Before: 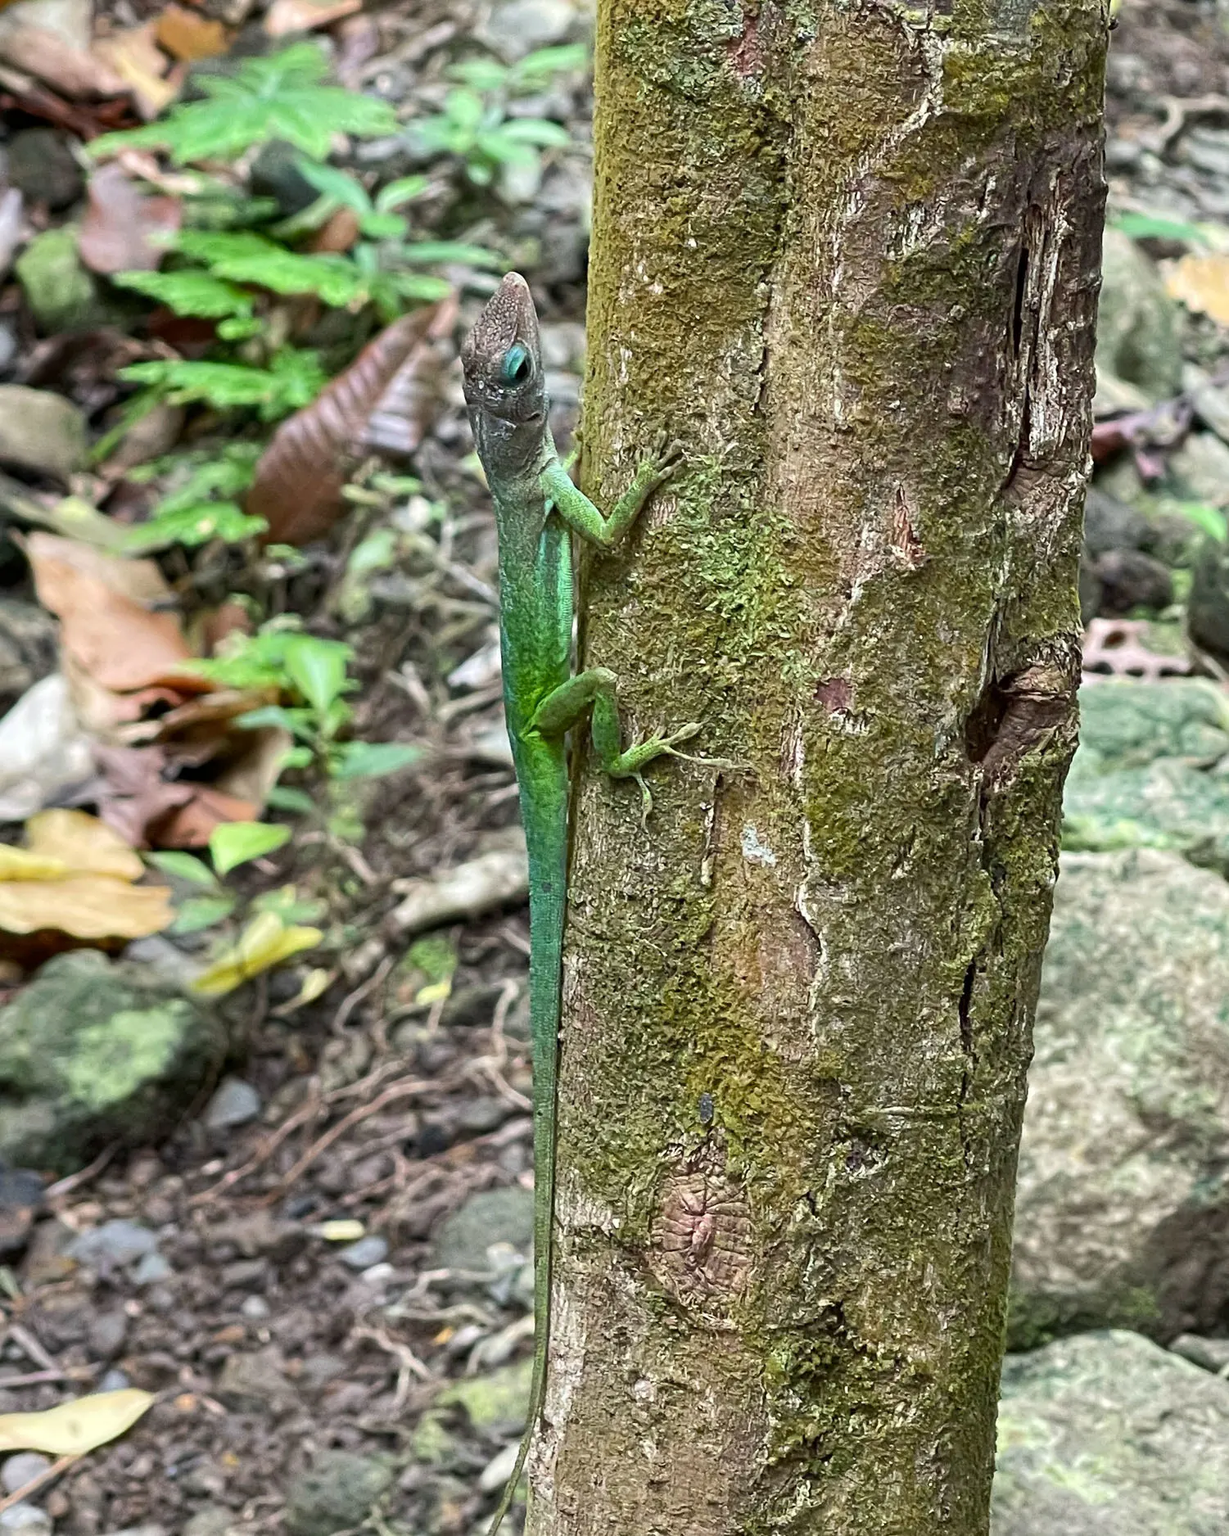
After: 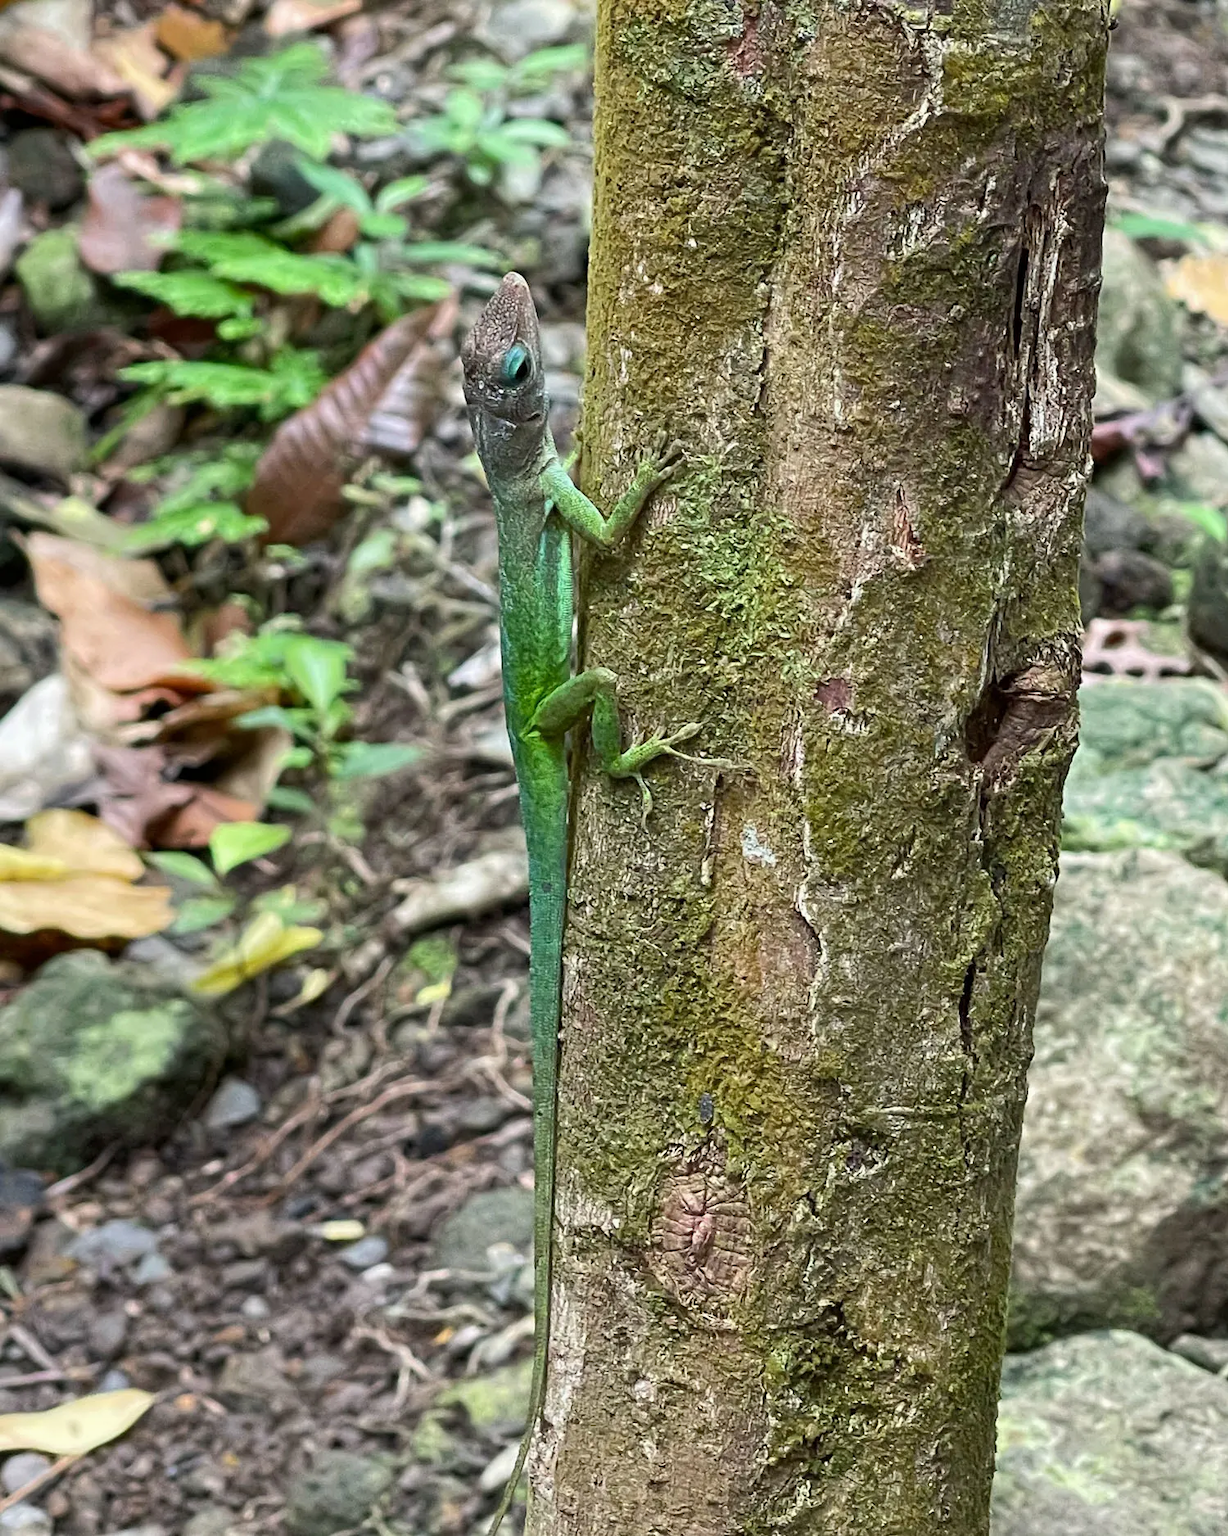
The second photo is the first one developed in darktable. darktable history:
exposure: exposure -0.041 EV, compensate highlight preservation false
